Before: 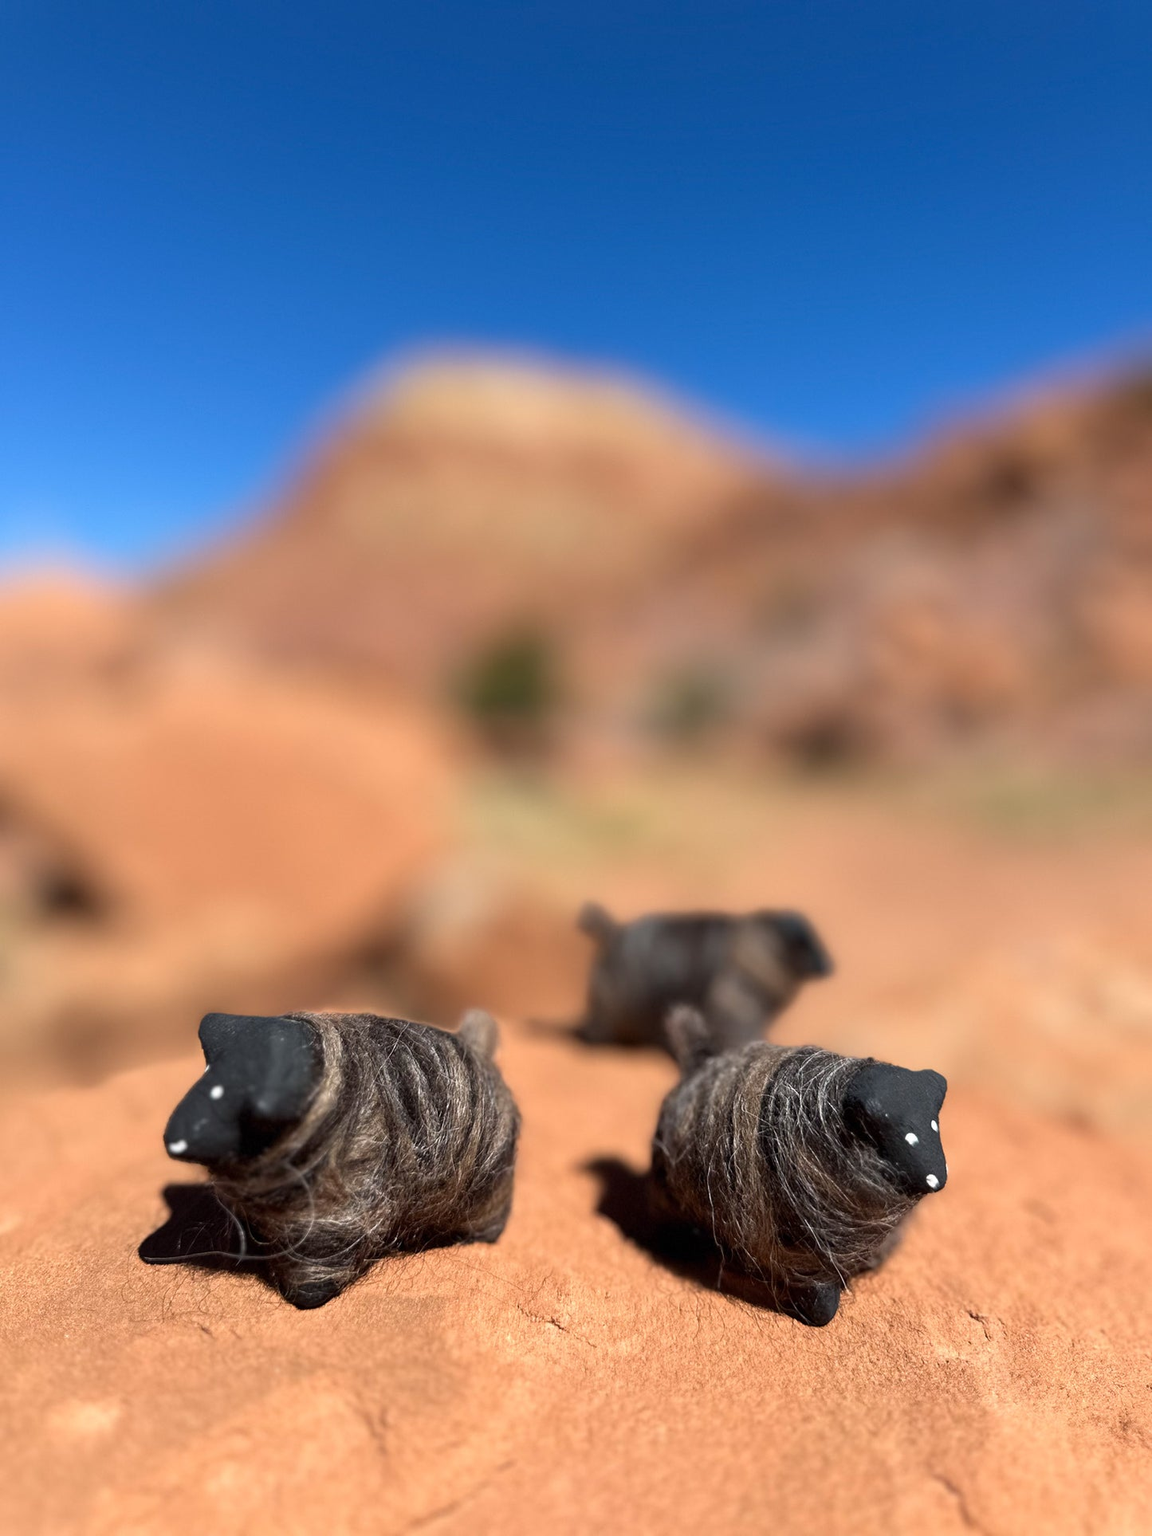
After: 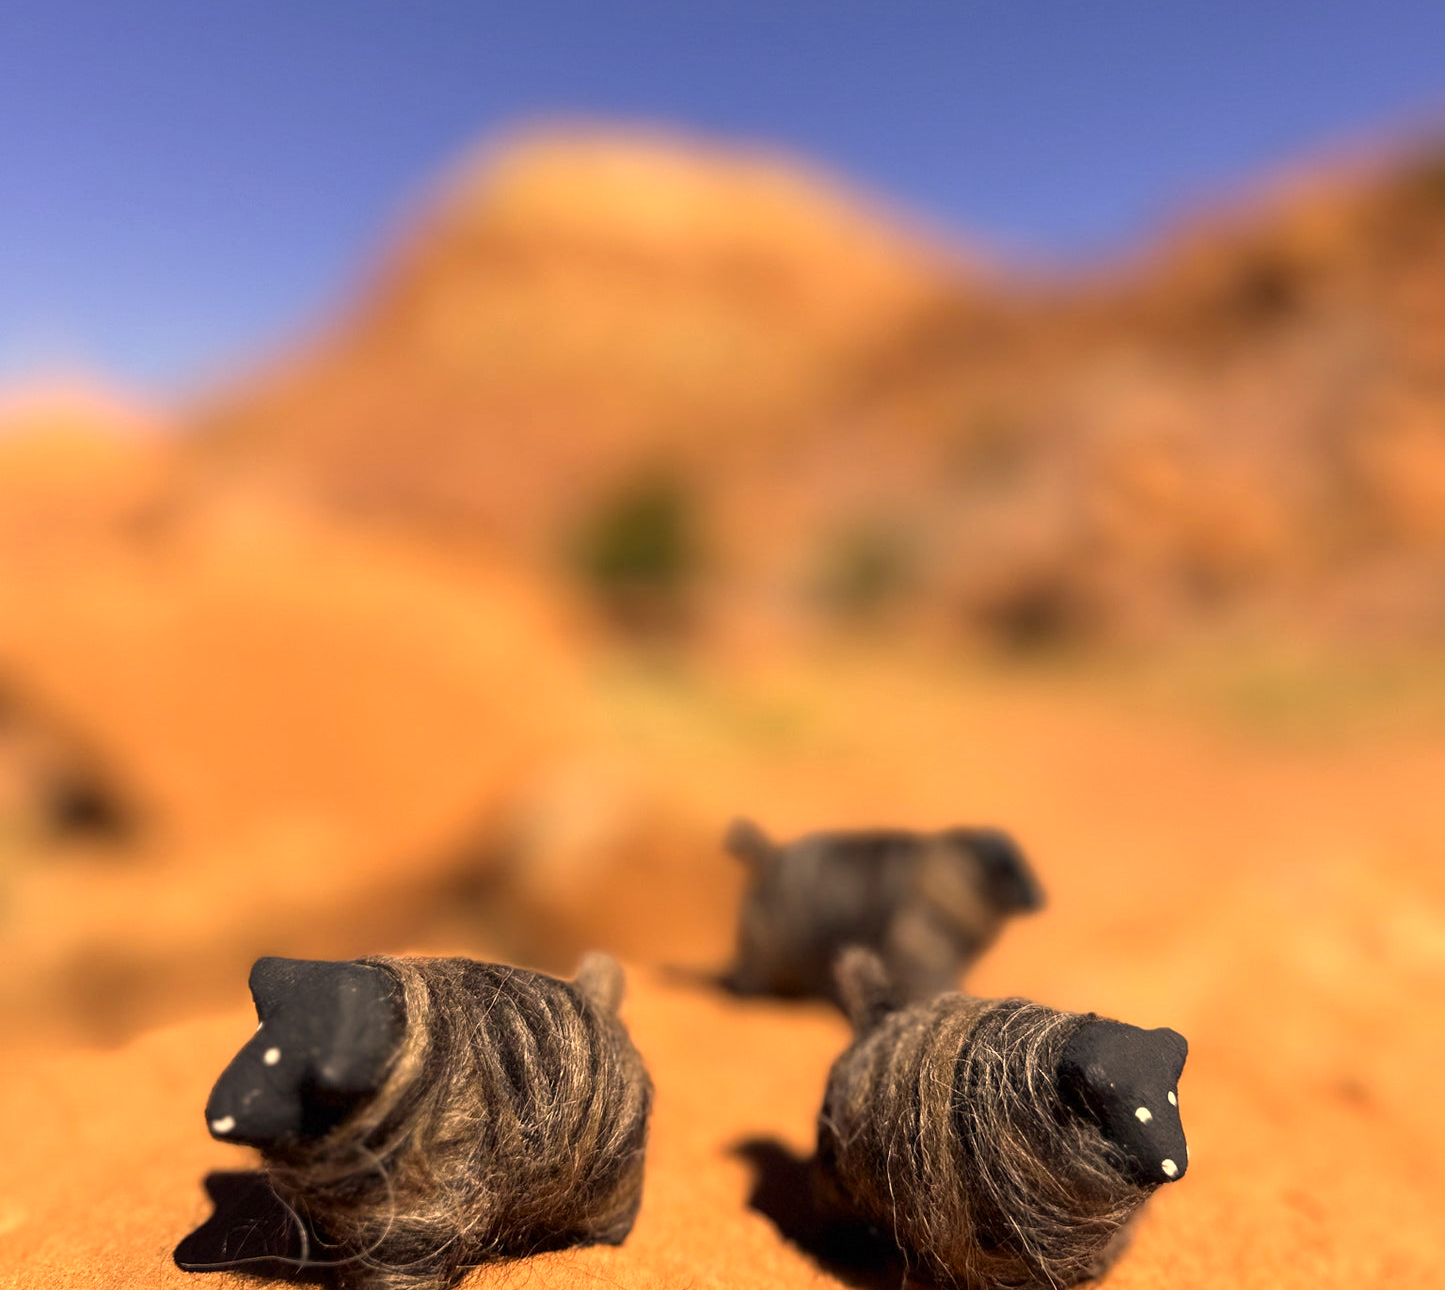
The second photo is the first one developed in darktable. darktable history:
color correction: highlights a* 14.93, highlights b* 32.3
exposure: exposure 0.201 EV, compensate highlight preservation false
crop: top 16.328%, bottom 16.728%
